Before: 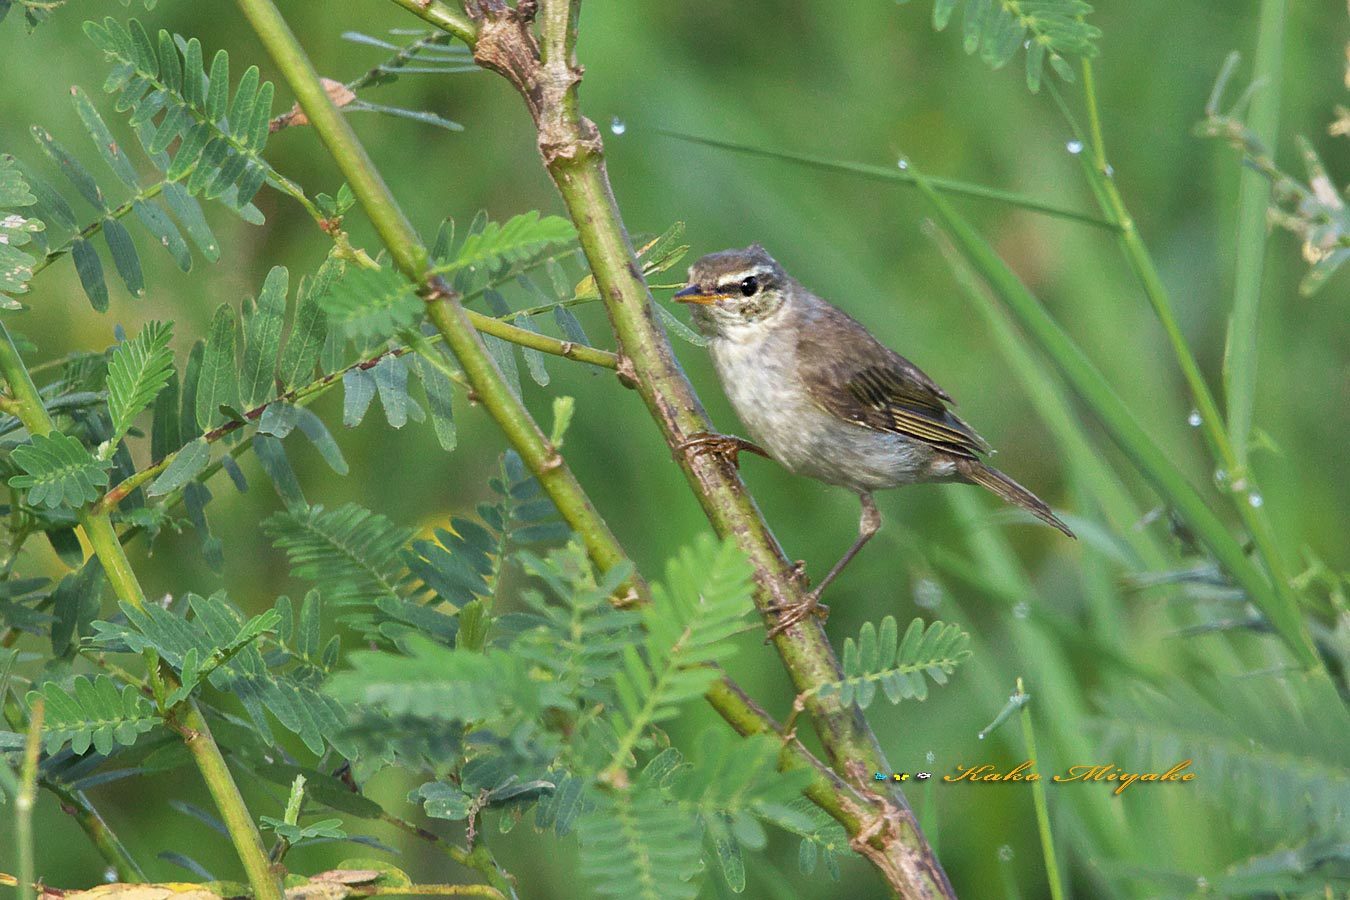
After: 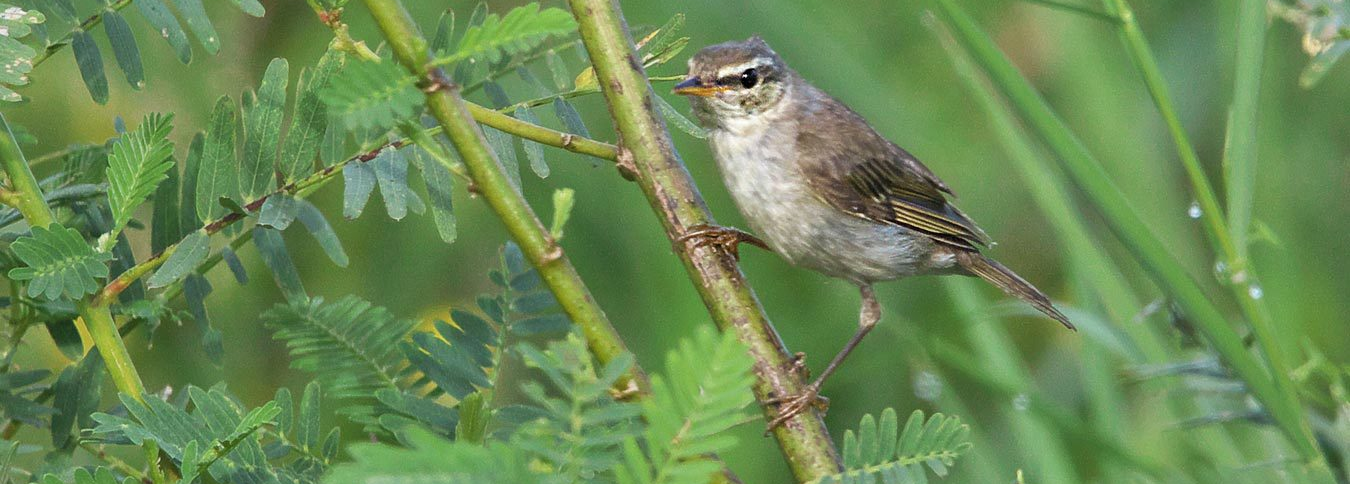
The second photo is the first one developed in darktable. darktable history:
crop and rotate: top 23.132%, bottom 23.08%
